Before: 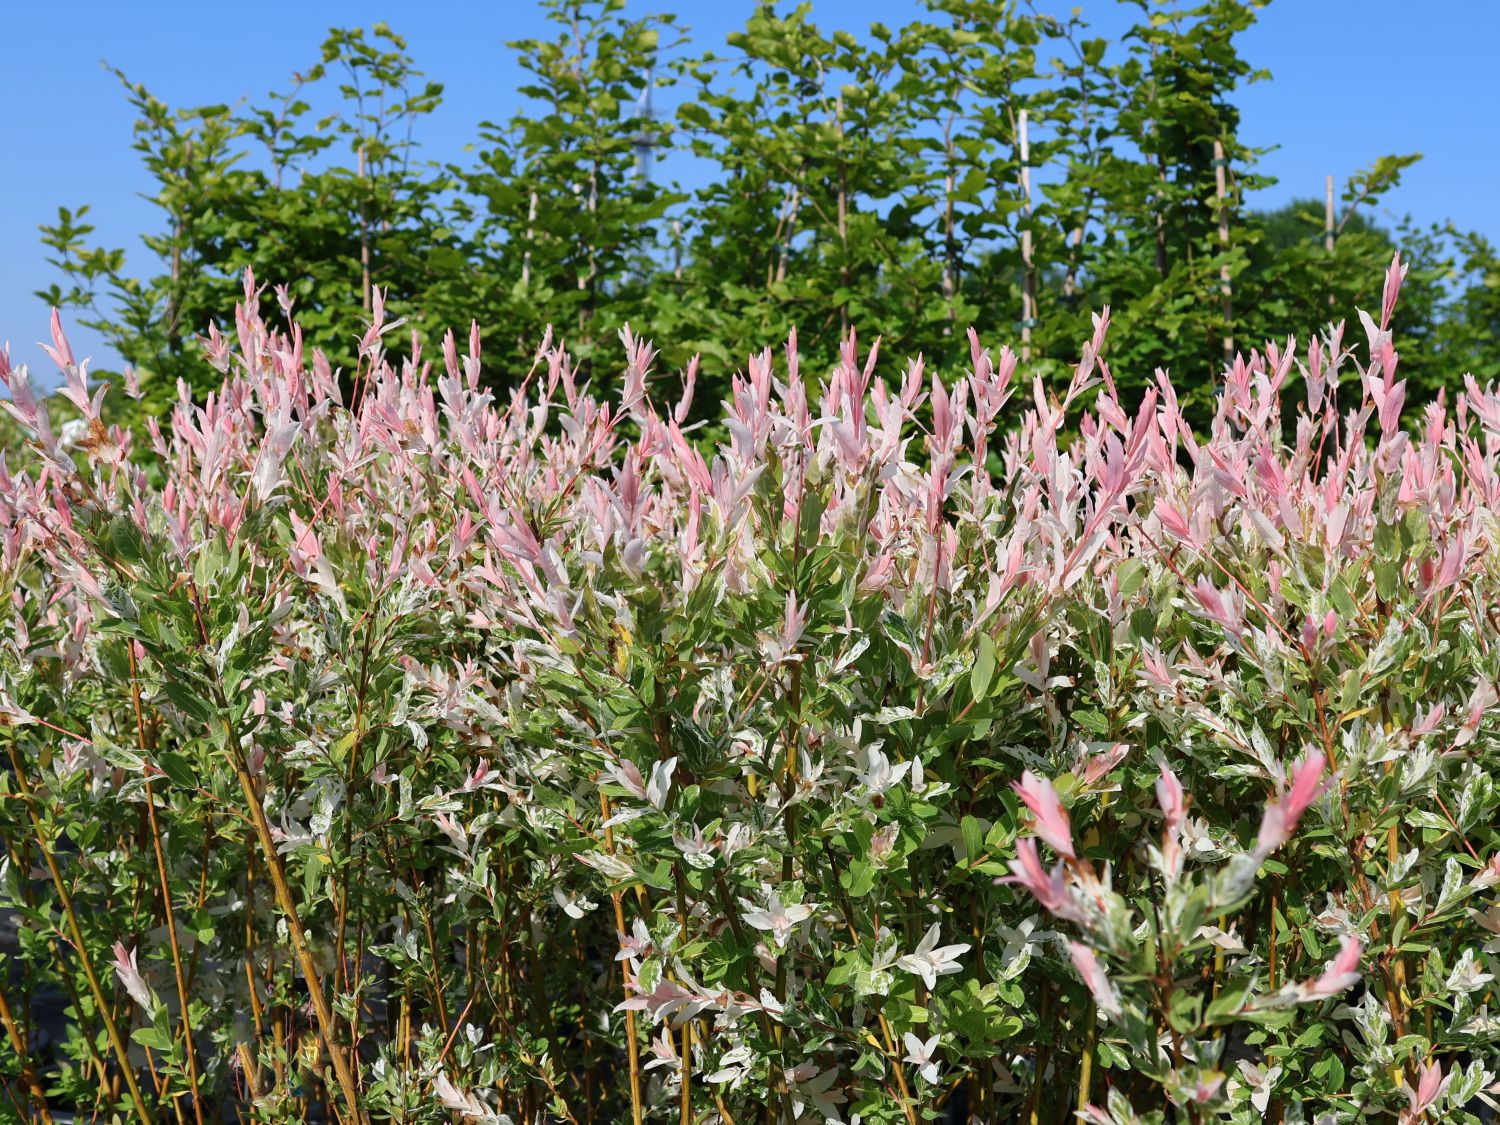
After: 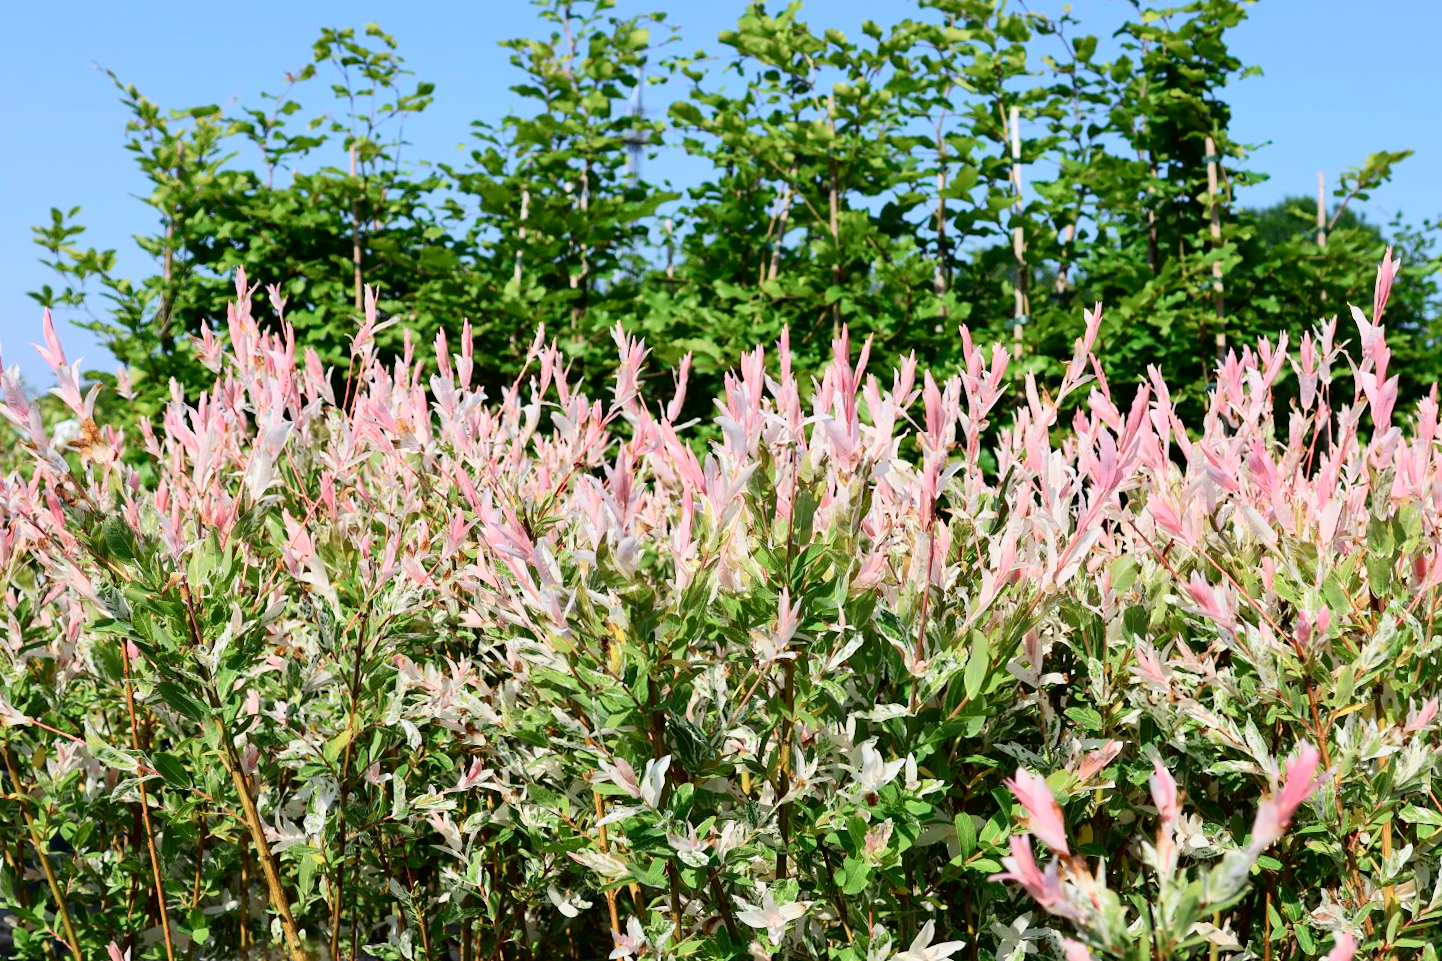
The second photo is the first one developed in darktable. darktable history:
white balance: emerald 1
contrast brightness saturation: contrast 0.15, brightness 0.05
crop and rotate: angle 0.2°, left 0.275%, right 3.127%, bottom 14.18%
tone curve: curves: ch0 [(0, 0.013) (0.054, 0.018) (0.205, 0.191) (0.289, 0.292) (0.39, 0.424) (0.493, 0.551) (0.666, 0.743) (0.795, 0.841) (1, 0.998)]; ch1 [(0, 0) (0.385, 0.343) (0.439, 0.415) (0.494, 0.495) (0.501, 0.501) (0.51, 0.509) (0.548, 0.554) (0.586, 0.601) (0.66, 0.687) (0.783, 0.804) (1, 1)]; ch2 [(0, 0) (0.304, 0.31) (0.403, 0.399) (0.441, 0.428) (0.47, 0.469) (0.498, 0.496) (0.524, 0.538) (0.566, 0.579) (0.633, 0.665) (0.7, 0.711) (1, 1)], color space Lab, independent channels, preserve colors none
